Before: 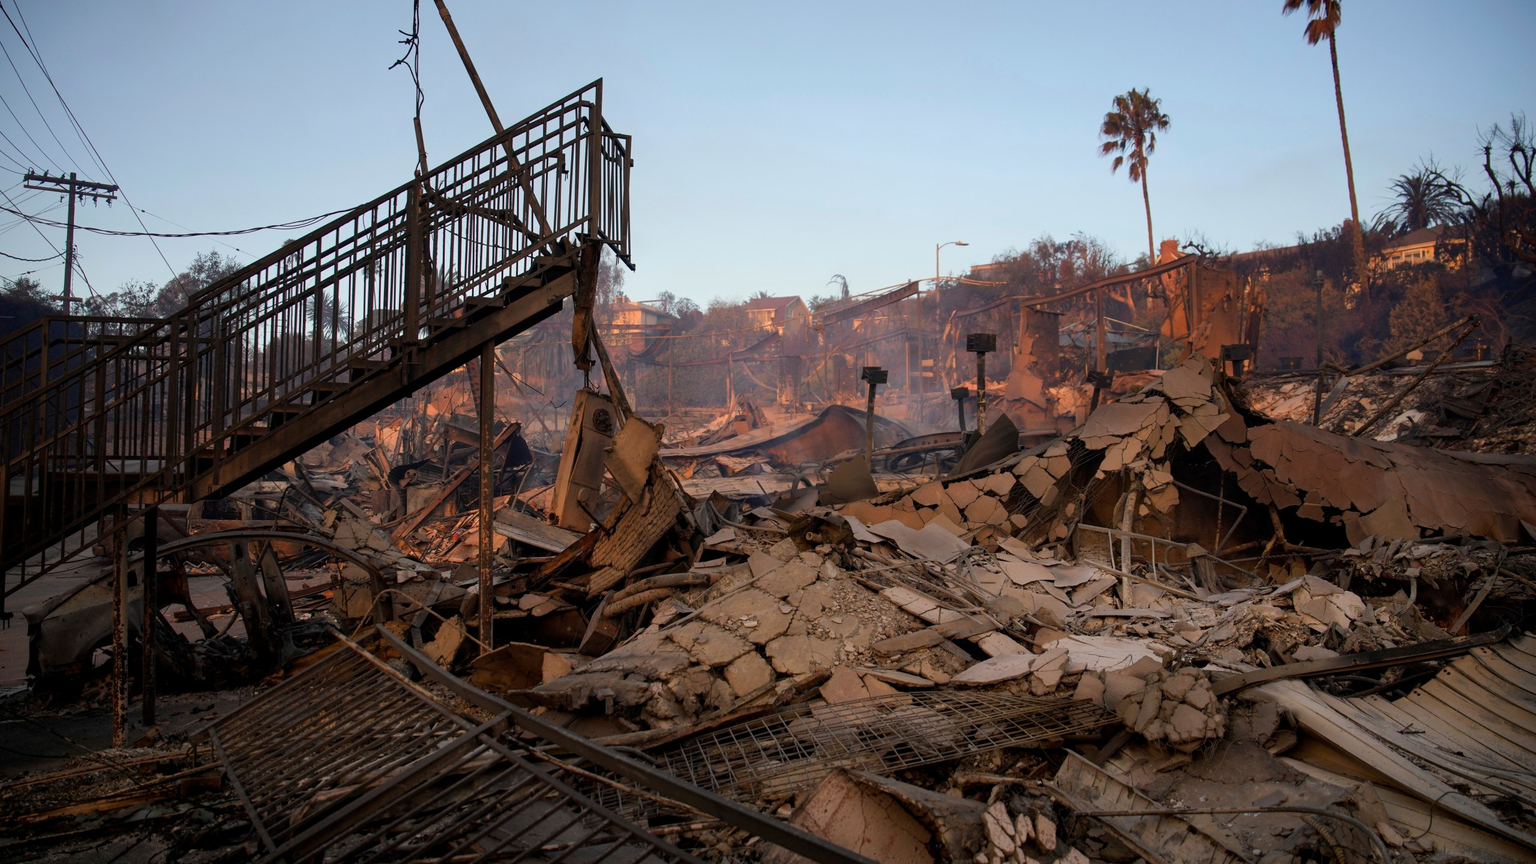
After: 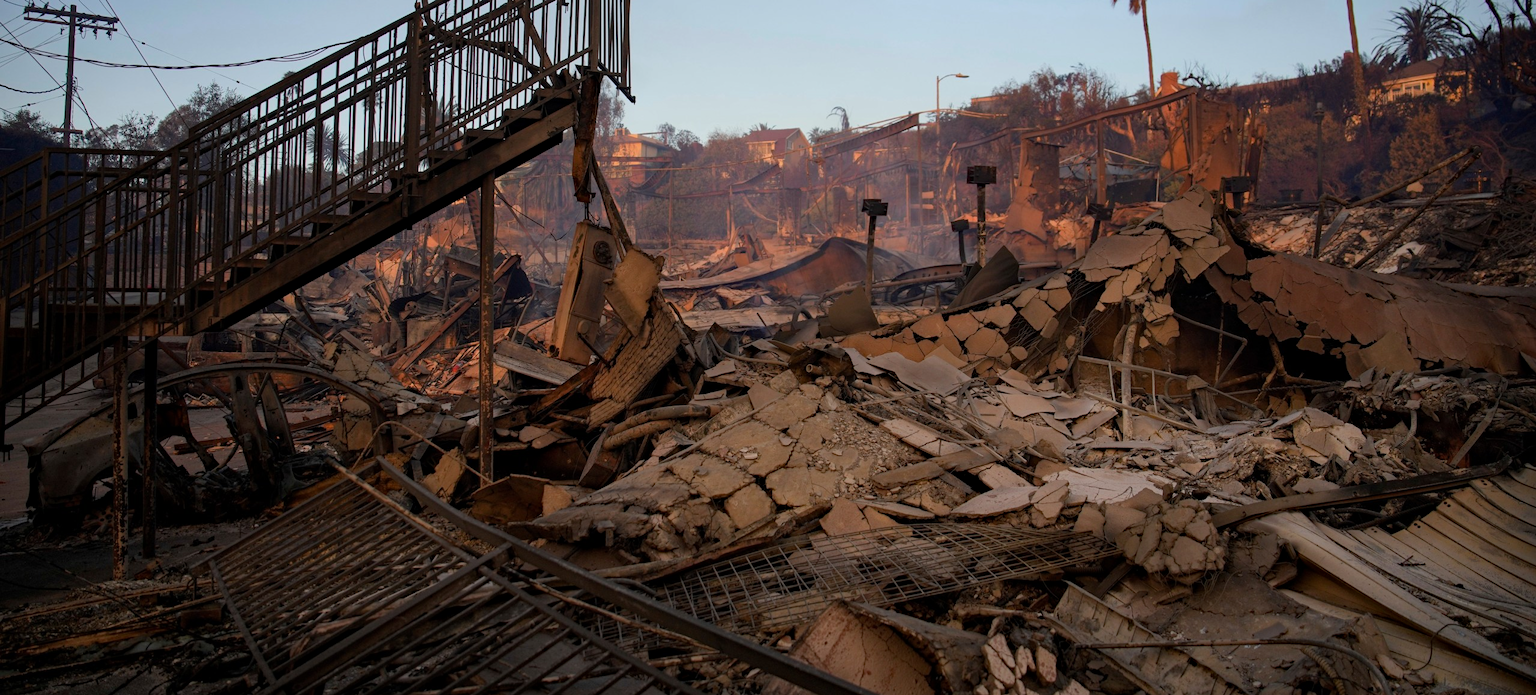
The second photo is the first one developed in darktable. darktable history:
exposure: exposure -0.181 EV, compensate highlight preservation false
haze removal: adaptive false
crop and rotate: top 19.46%
